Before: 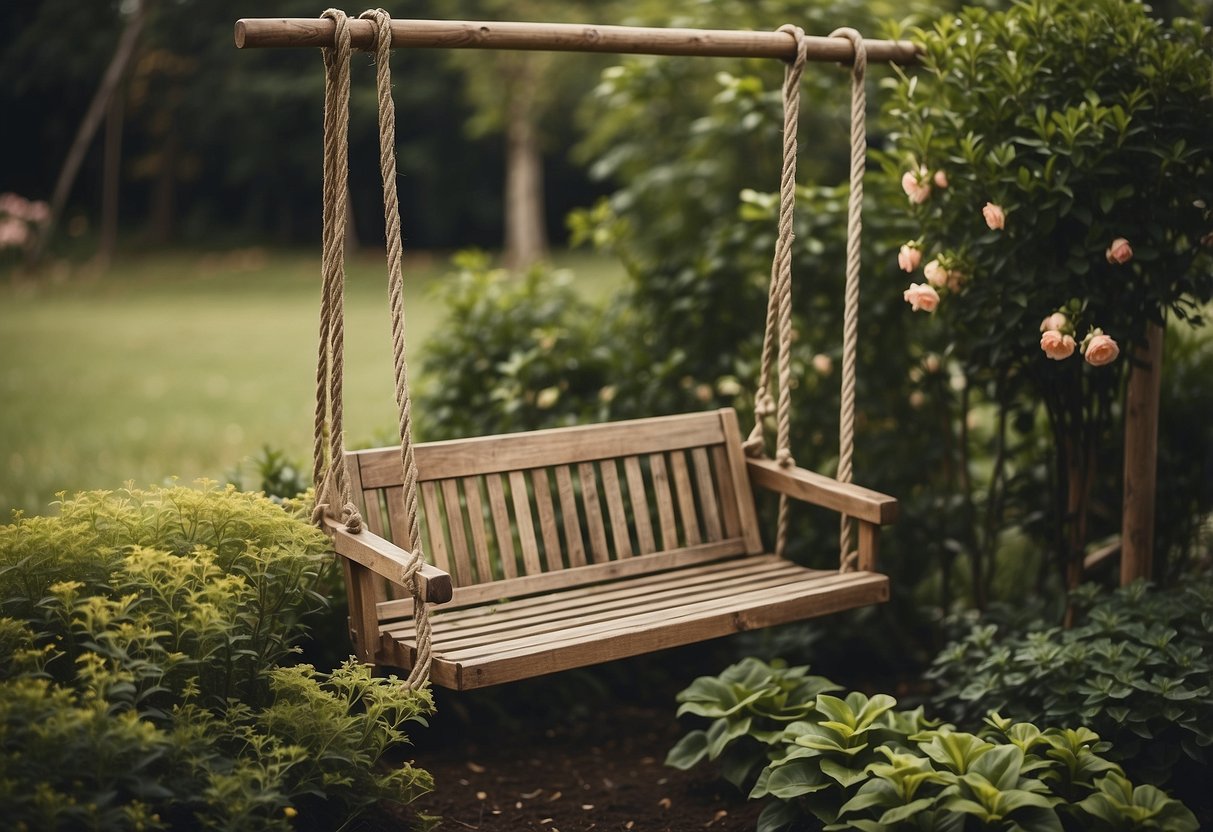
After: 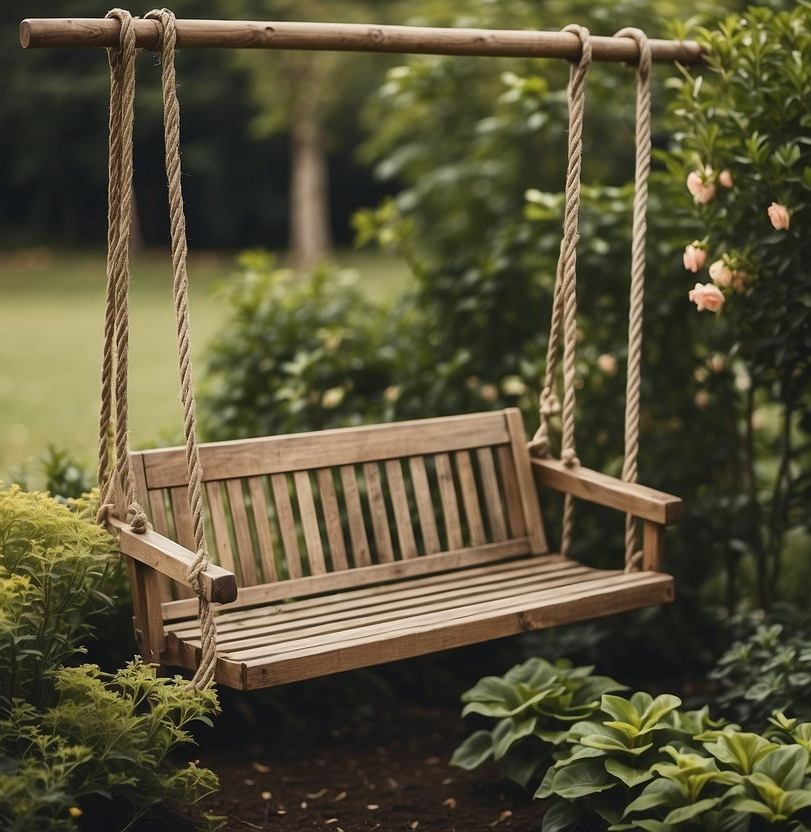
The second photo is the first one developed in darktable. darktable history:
crop and rotate: left 17.739%, right 15.34%
contrast equalizer: y [[0.5 ×6], [0.5 ×6], [0.5, 0.5, 0.501, 0.545, 0.707, 0.863], [0 ×6], [0 ×6]]
